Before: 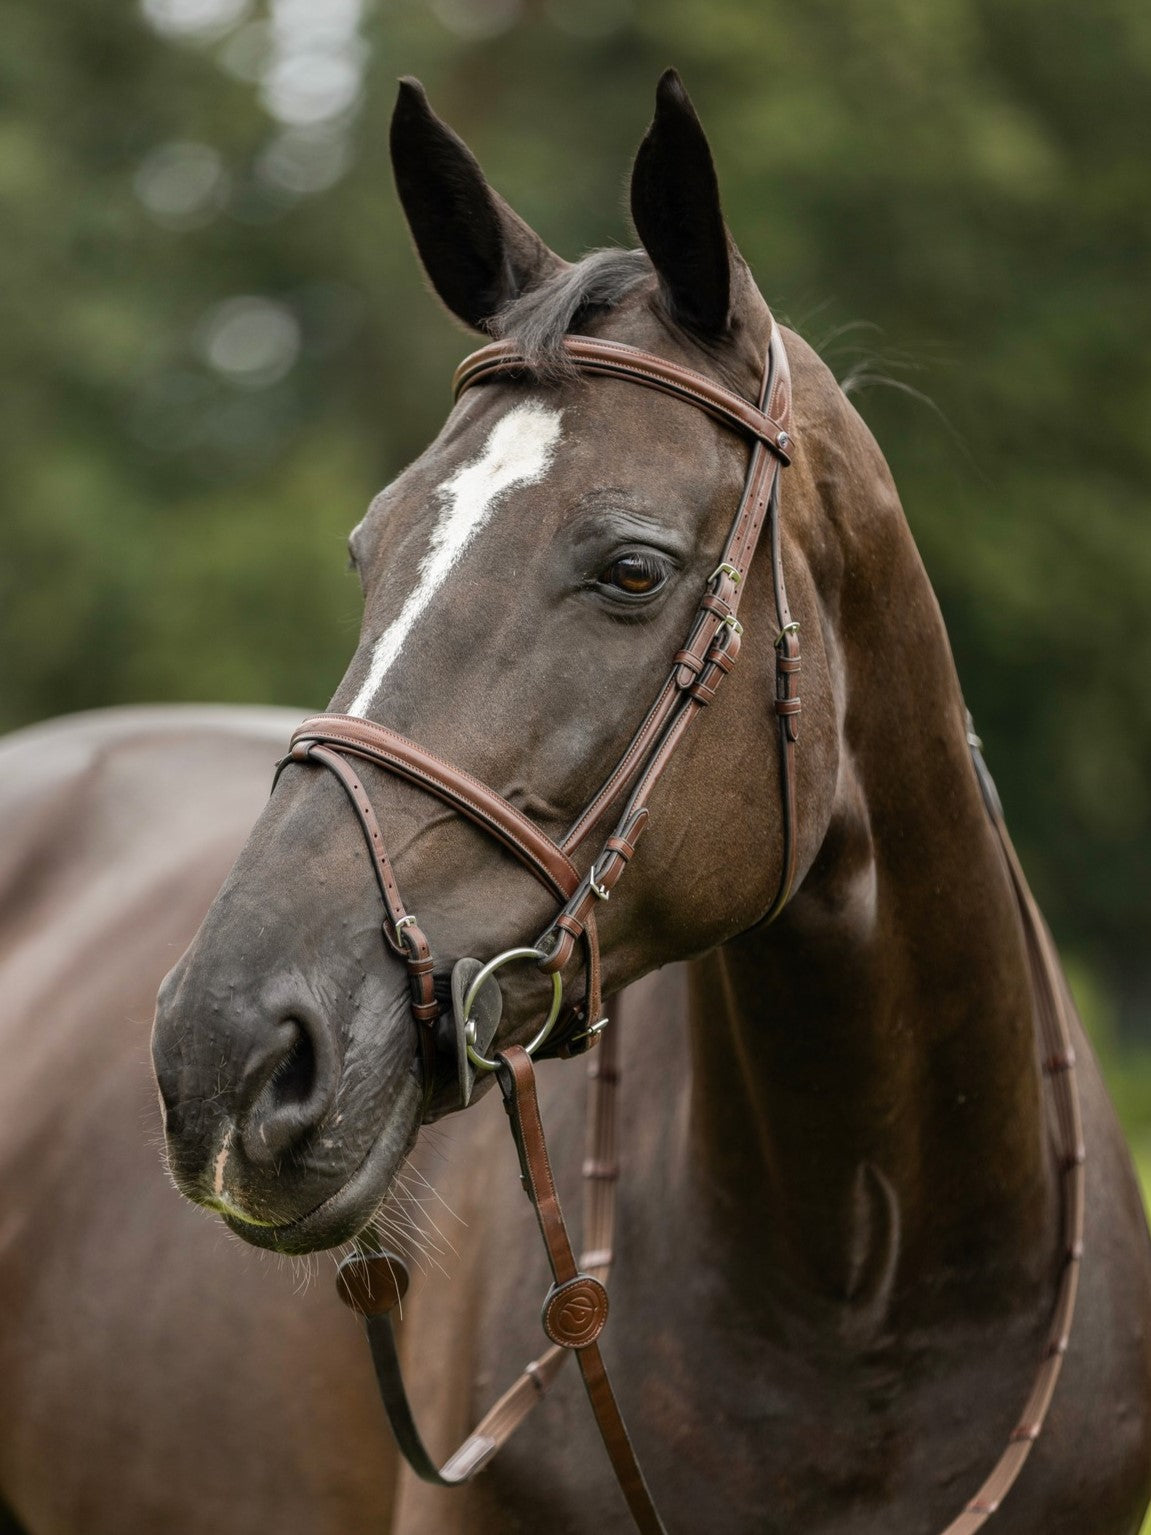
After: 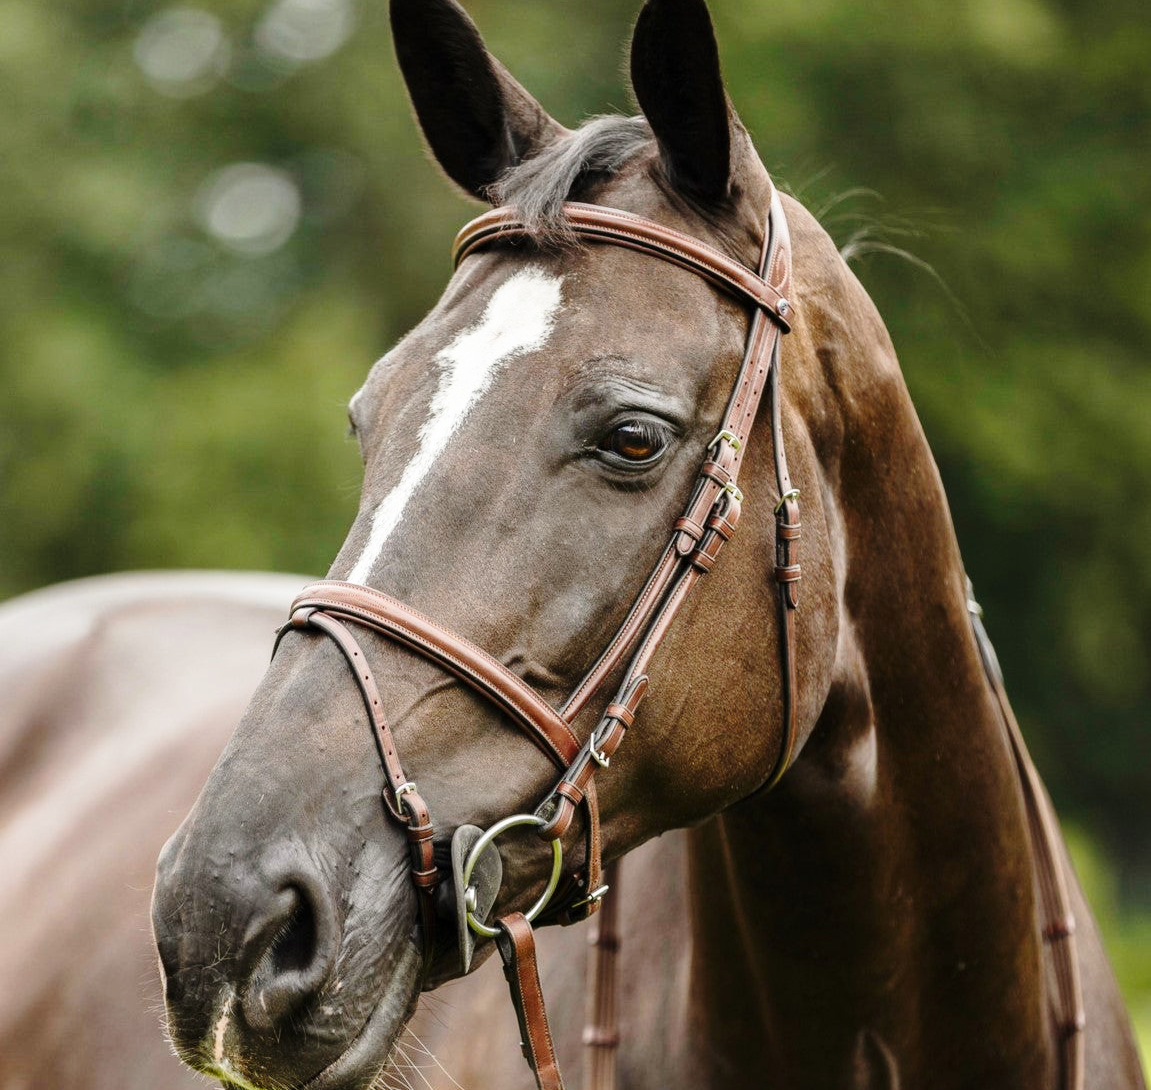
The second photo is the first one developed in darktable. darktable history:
base curve: curves: ch0 [(0, 0) (0.028, 0.03) (0.121, 0.232) (0.46, 0.748) (0.859, 0.968) (1, 1)], preserve colors none
crop and rotate: top 8.729%, bottom 20.208%
